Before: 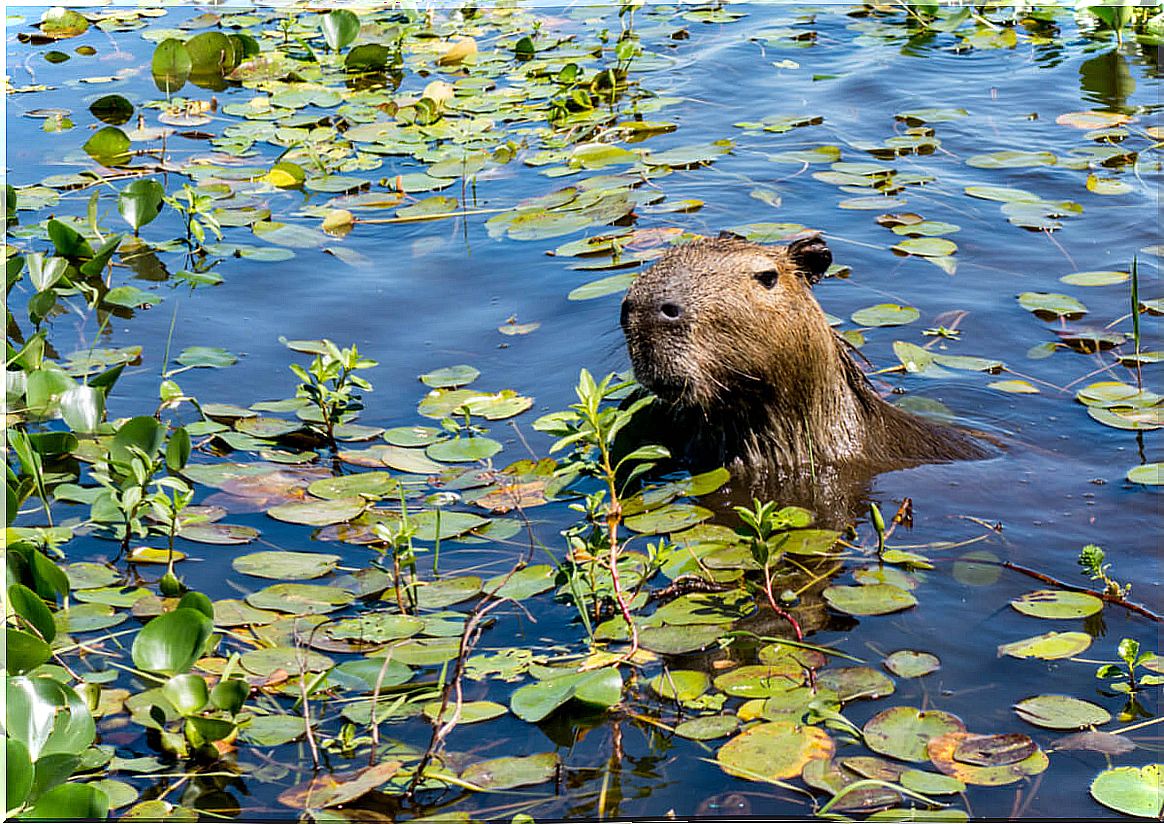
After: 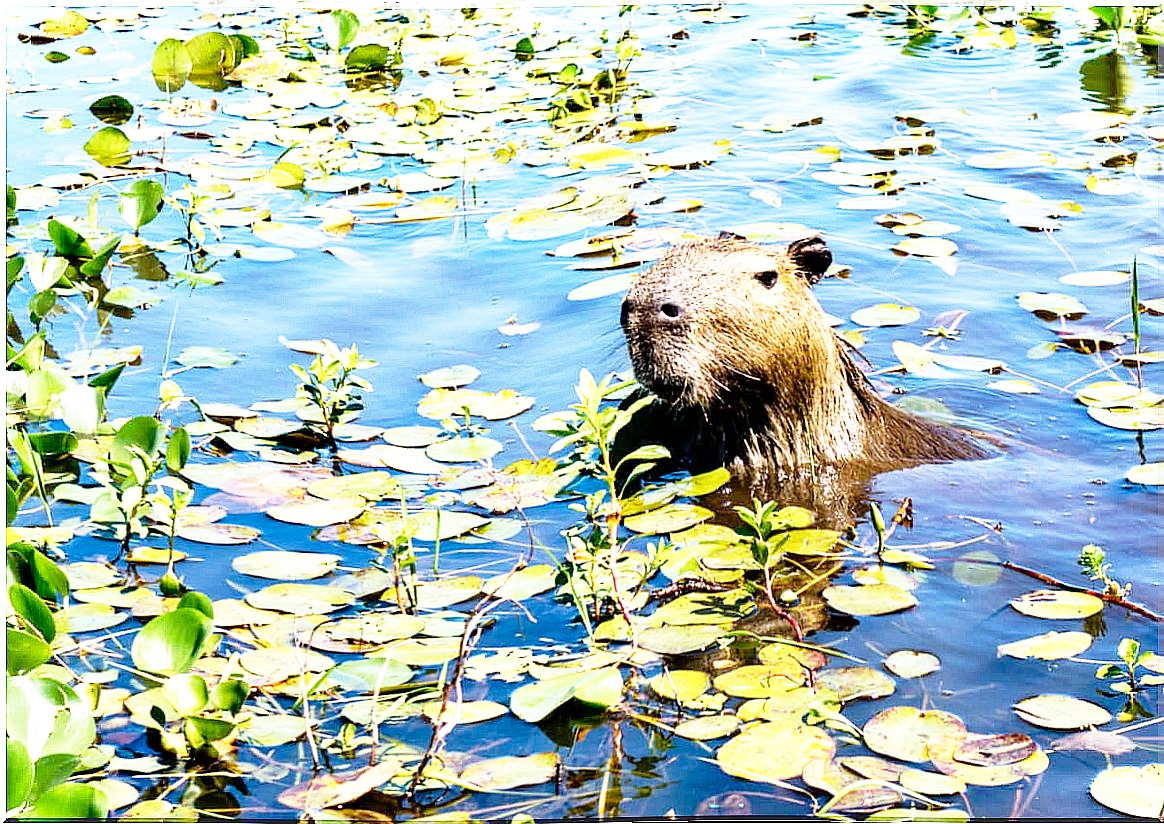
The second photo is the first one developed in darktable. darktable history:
exposure: exposure 0.574 EV, compensate highlight preservation false
base curve: curves: ch0 [(0, 0) (0.012, 0.01) (0.073, 0.168) (0.31, 0.711) (0.645, 0.957) (1, 1)], preserve colors none
